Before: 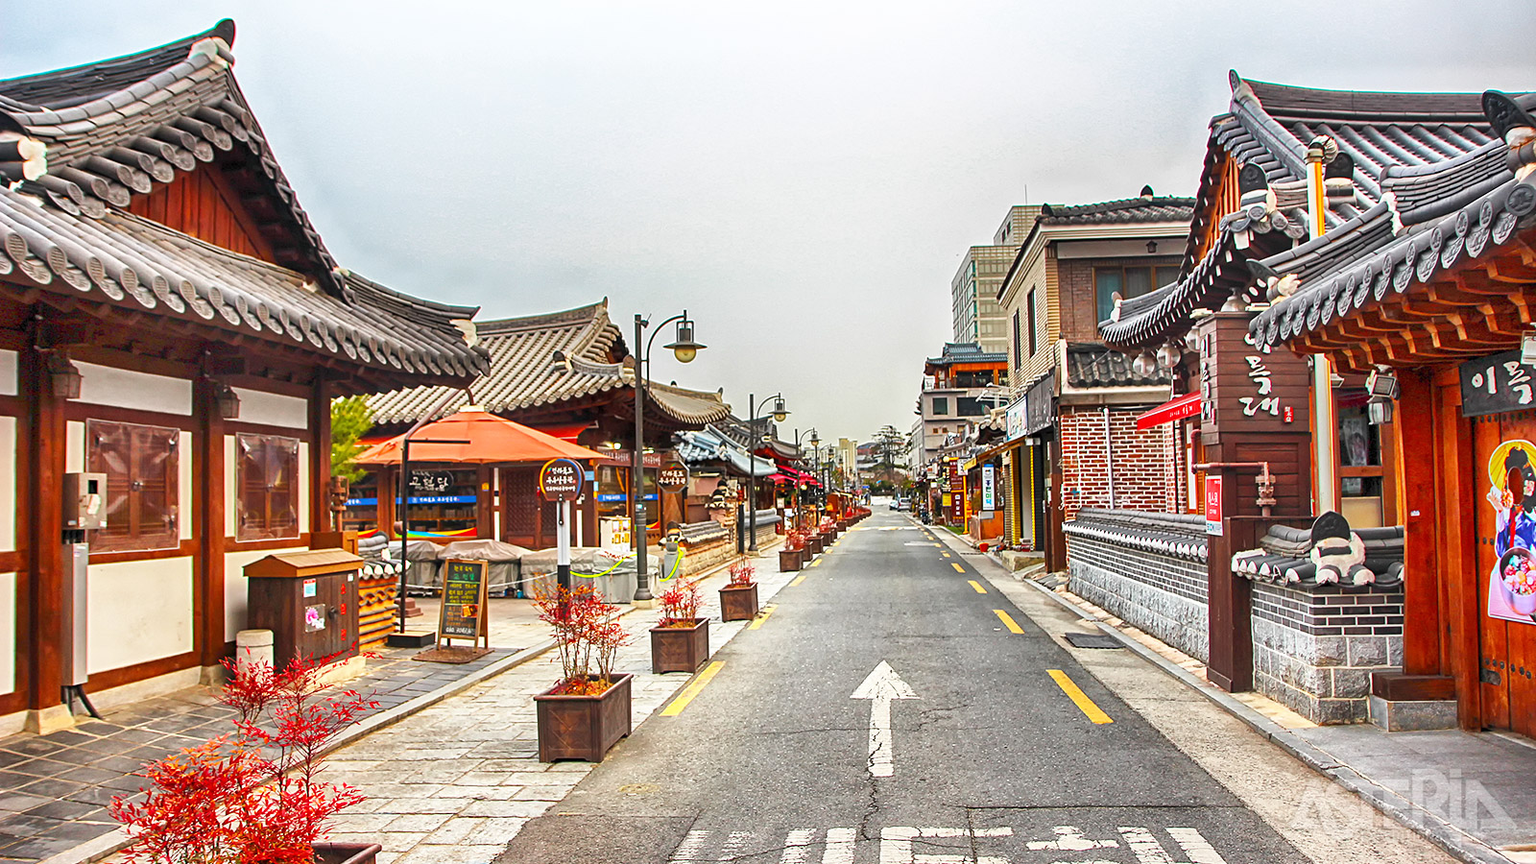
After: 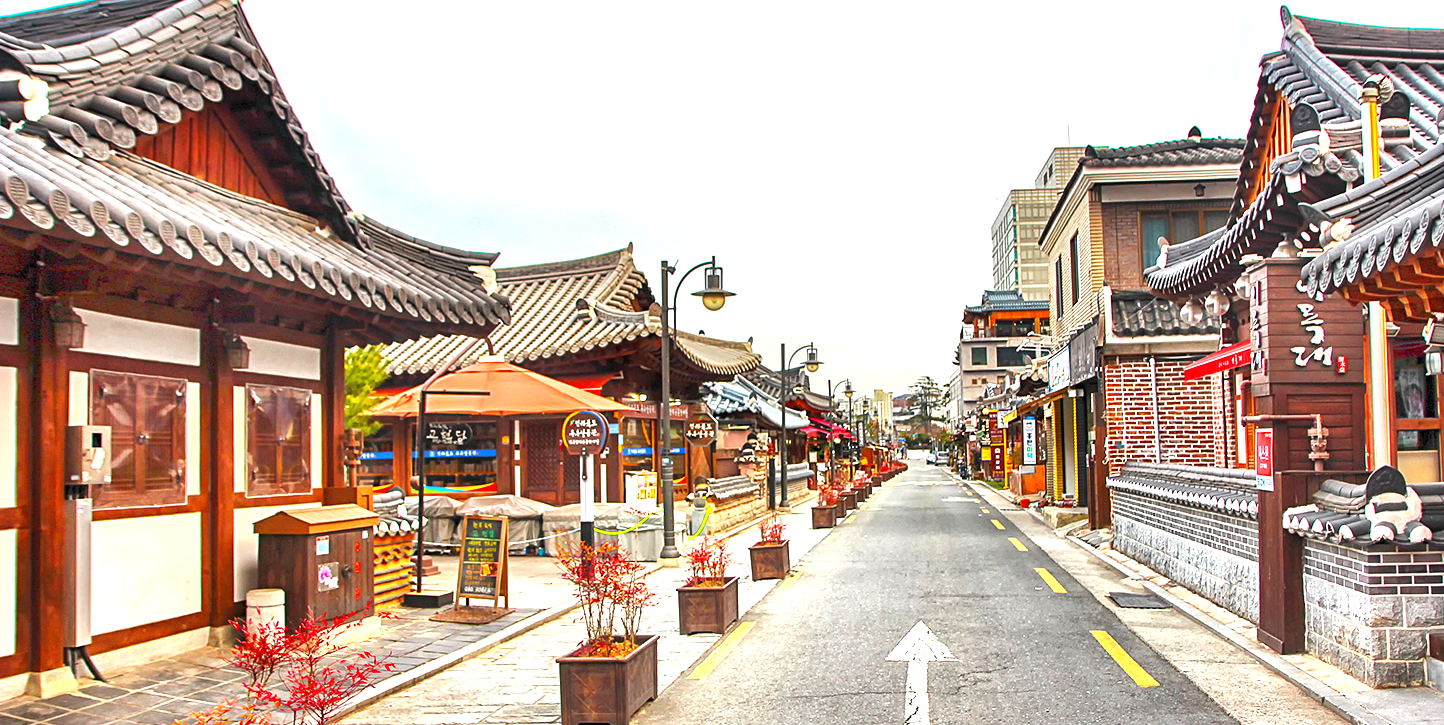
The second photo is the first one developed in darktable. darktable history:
exposure: exposure 0.6 EV, compensate highlight preservation false
crop: top 7.49%, right 9.717%, bottom 11.943%
